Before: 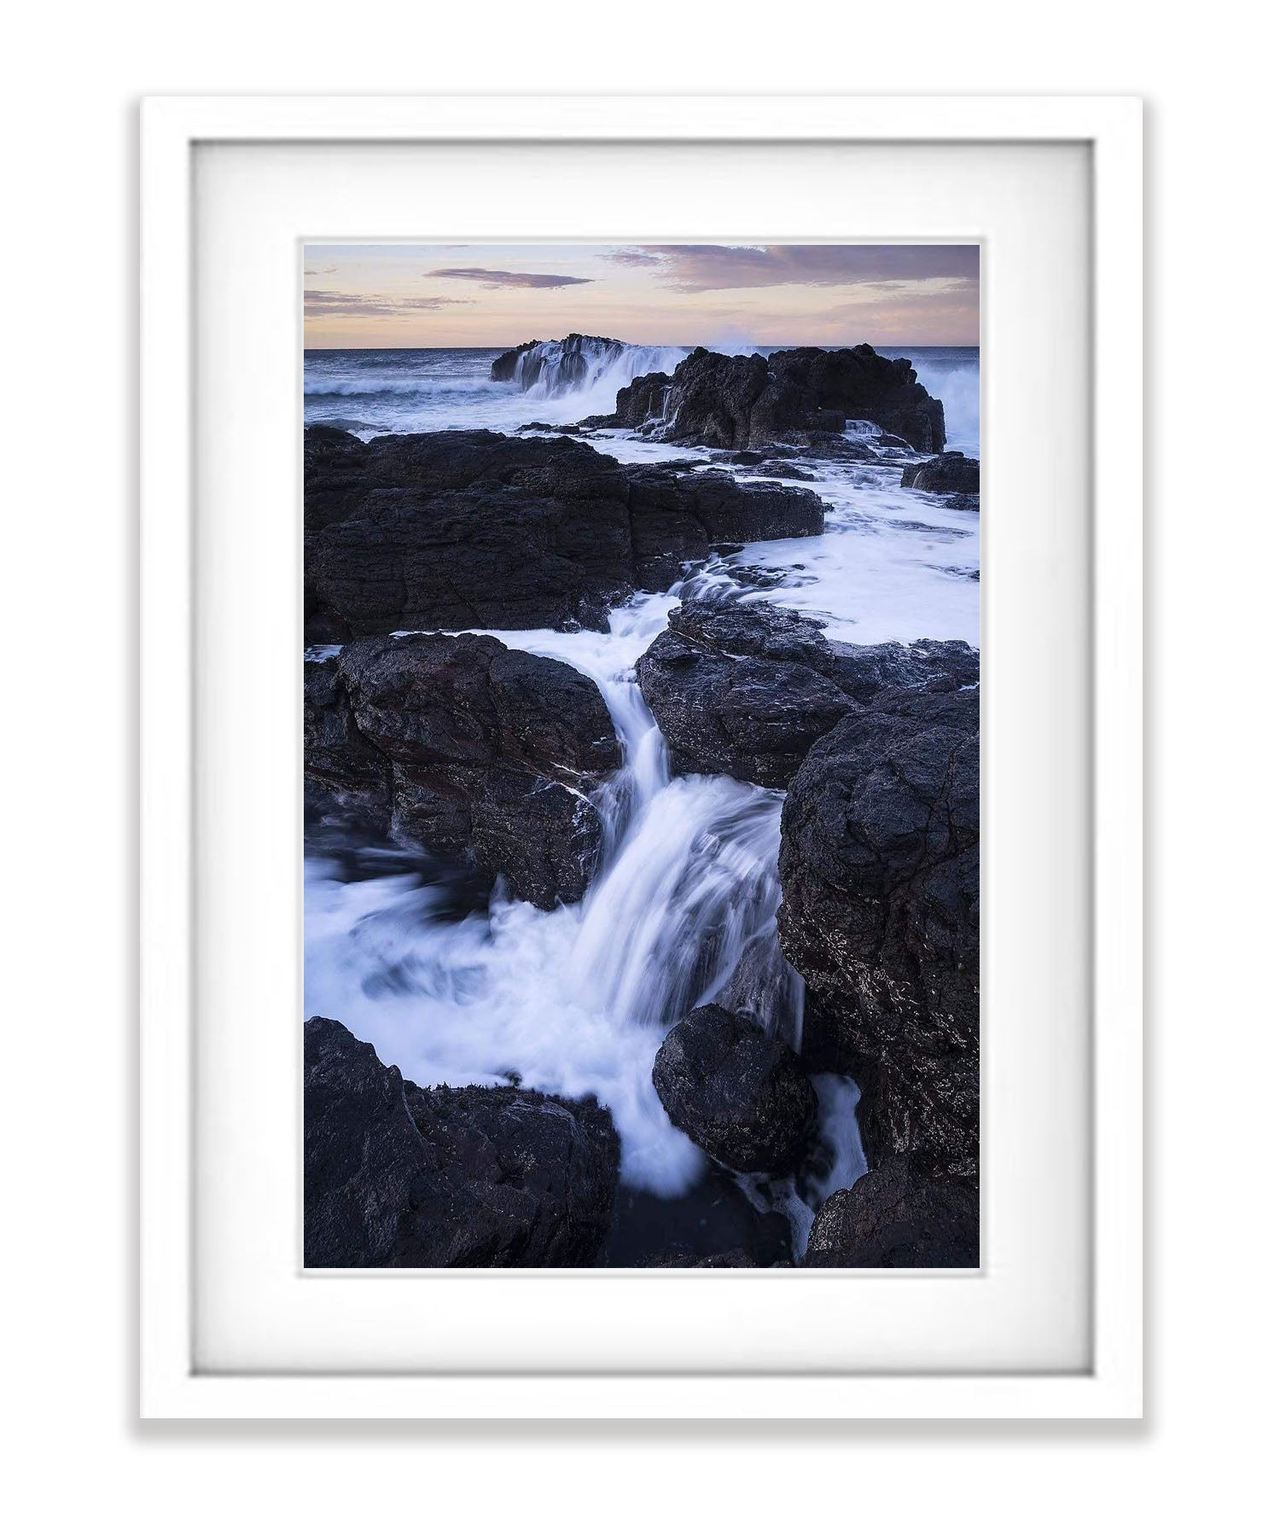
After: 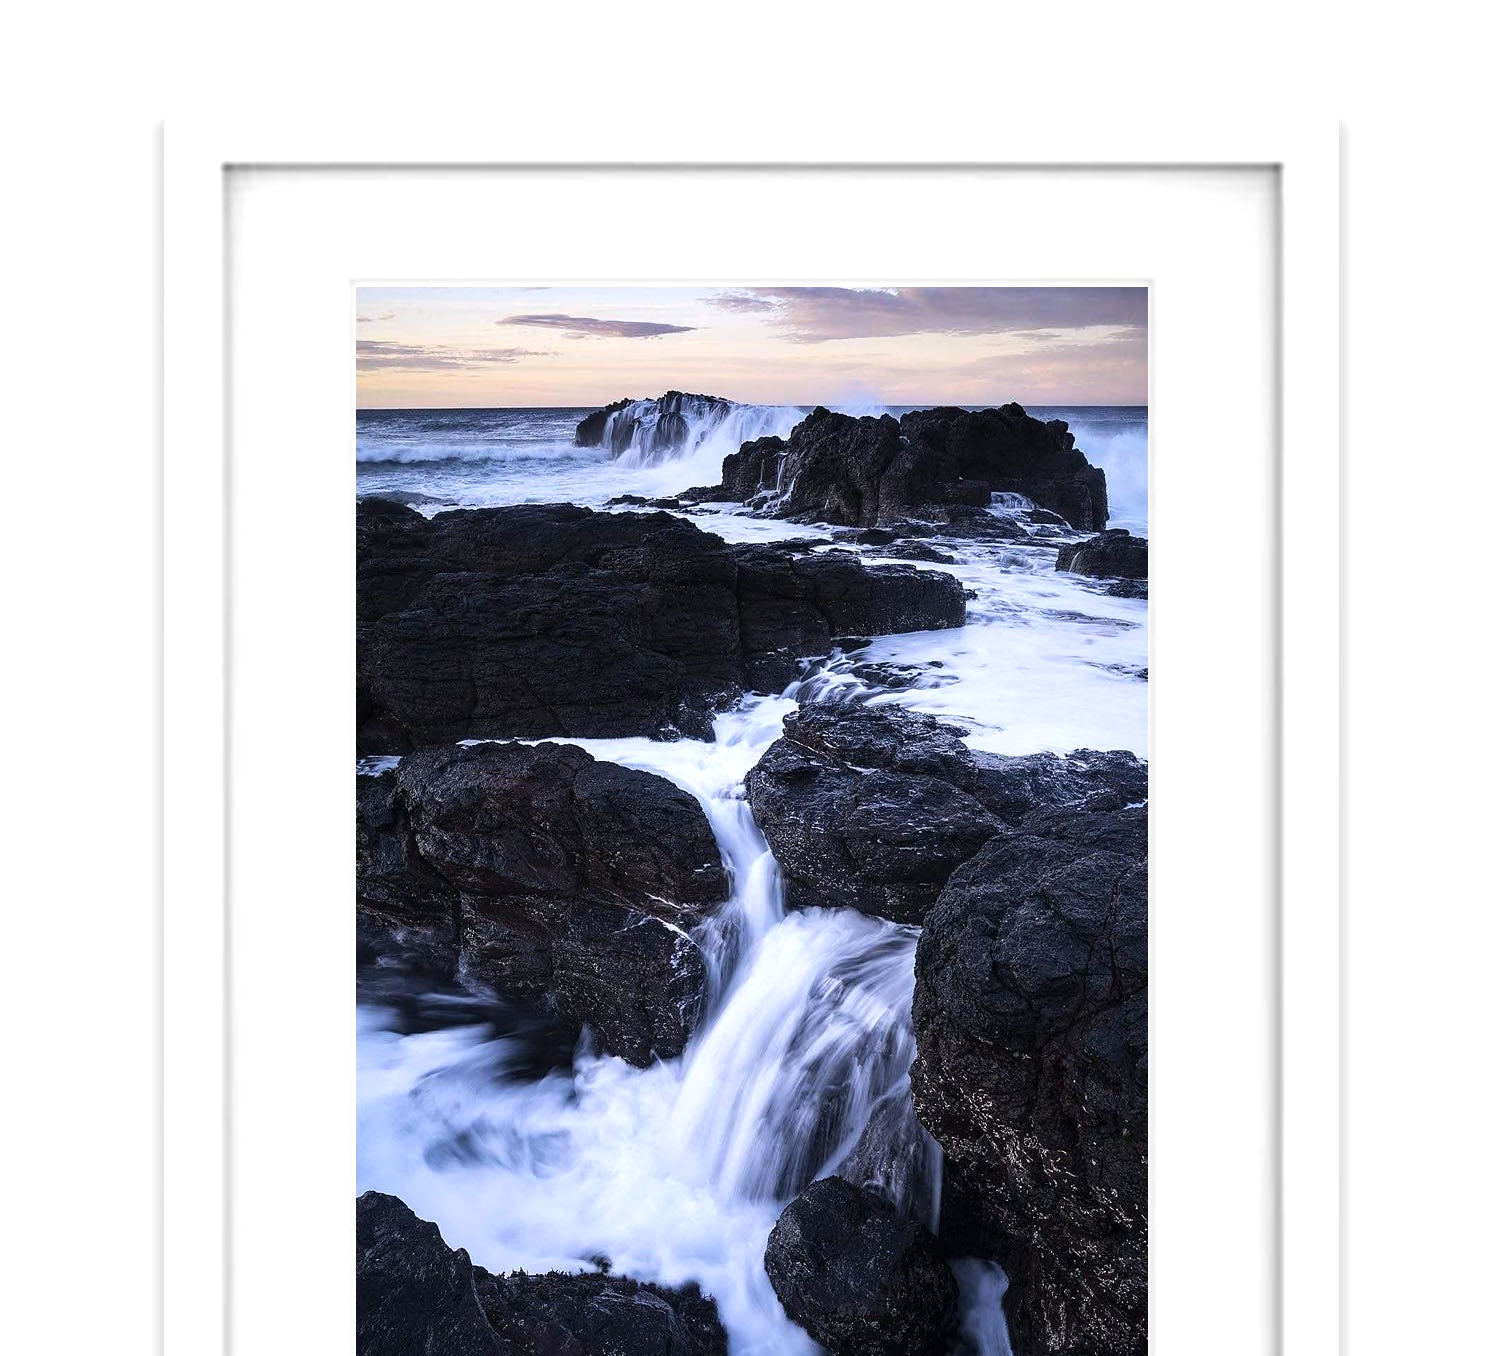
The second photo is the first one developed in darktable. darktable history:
crop: bottom 24.62%
tone equalizer: -8 EV -0.439 EV, -7 EV -0.382 EV, -6 EV -0.312 EV, -5 EV -0.227 EV, -3 EV 0.254 EV, -2 EV 0.362 EV, -1 EV 0.378 EV, +0 EV 0.425 EV, edges refinement/feathering 500, mask exposure compensation -1.57 EV, preserve details no
